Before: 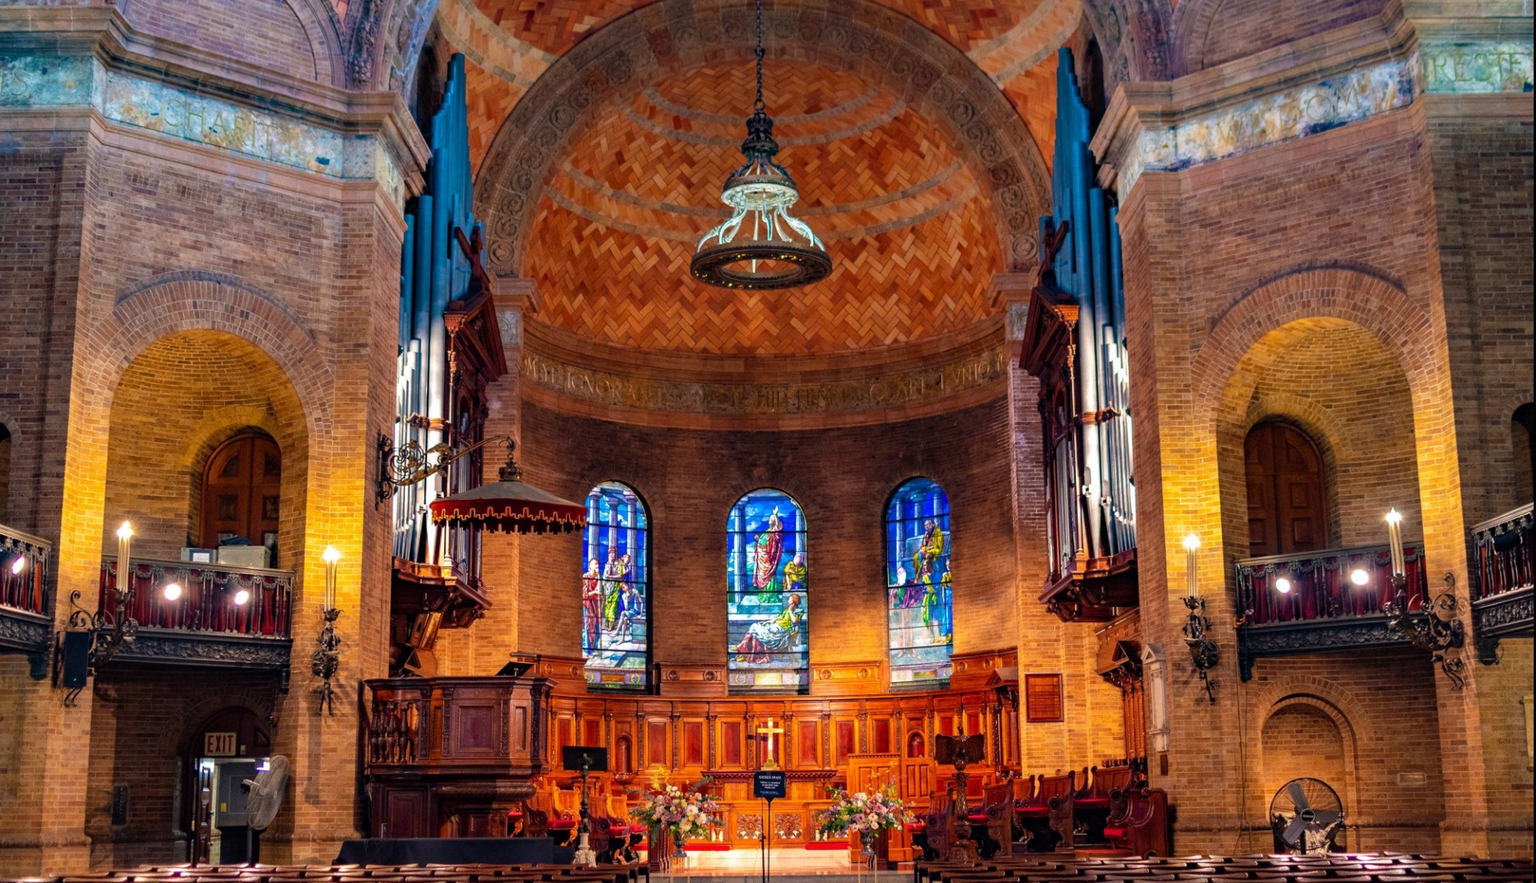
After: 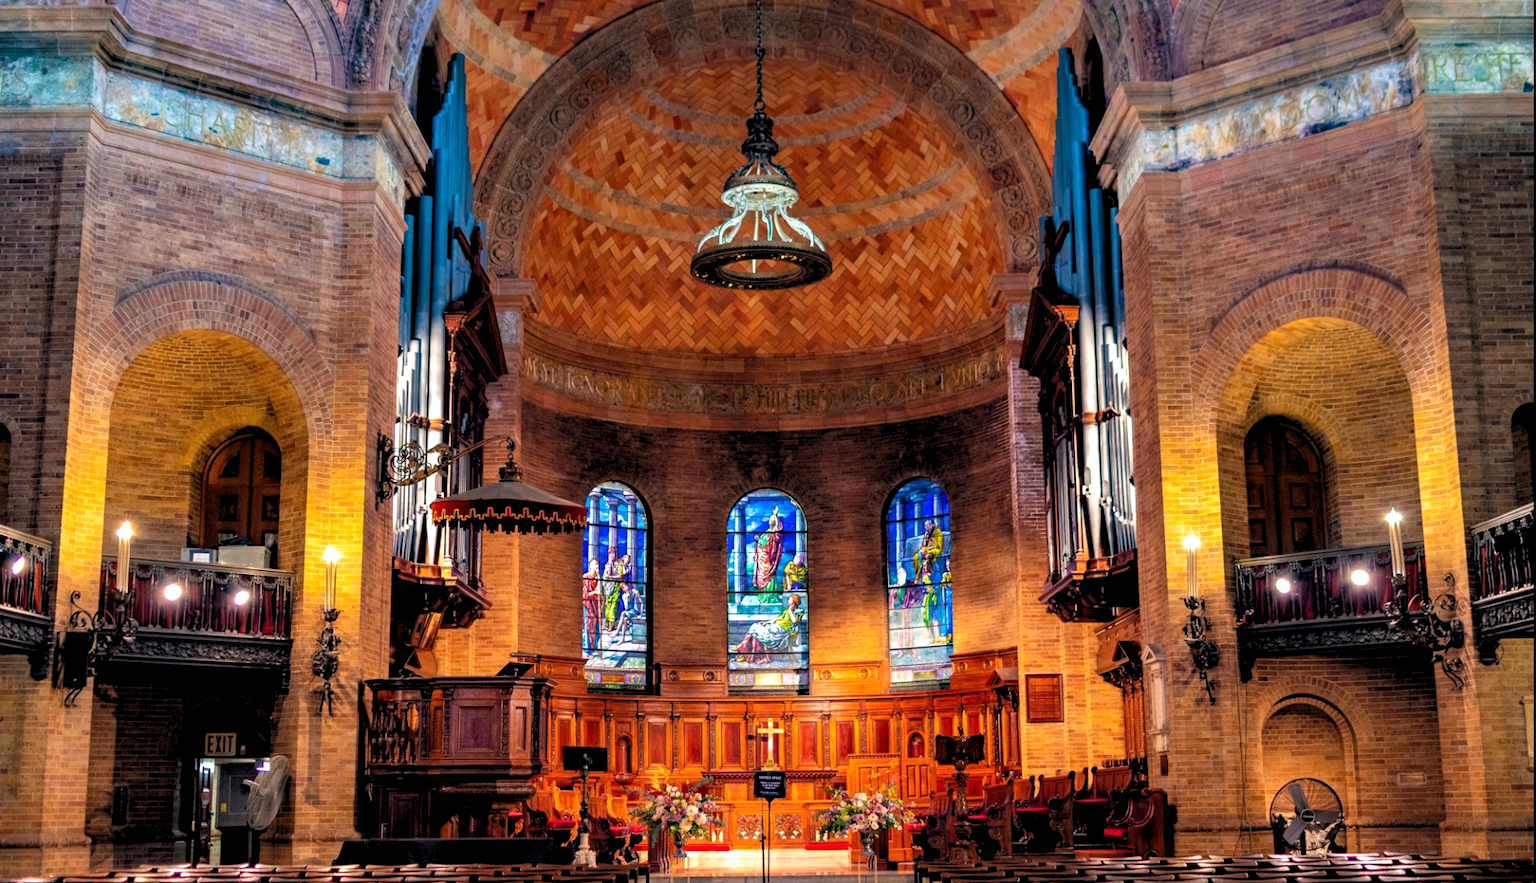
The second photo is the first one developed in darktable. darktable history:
white balance: emerald 1
rgb levels: levels [[0.01, 0.419, 0.839], [0, 0.5, 1], [0, 0.5, 1]]
